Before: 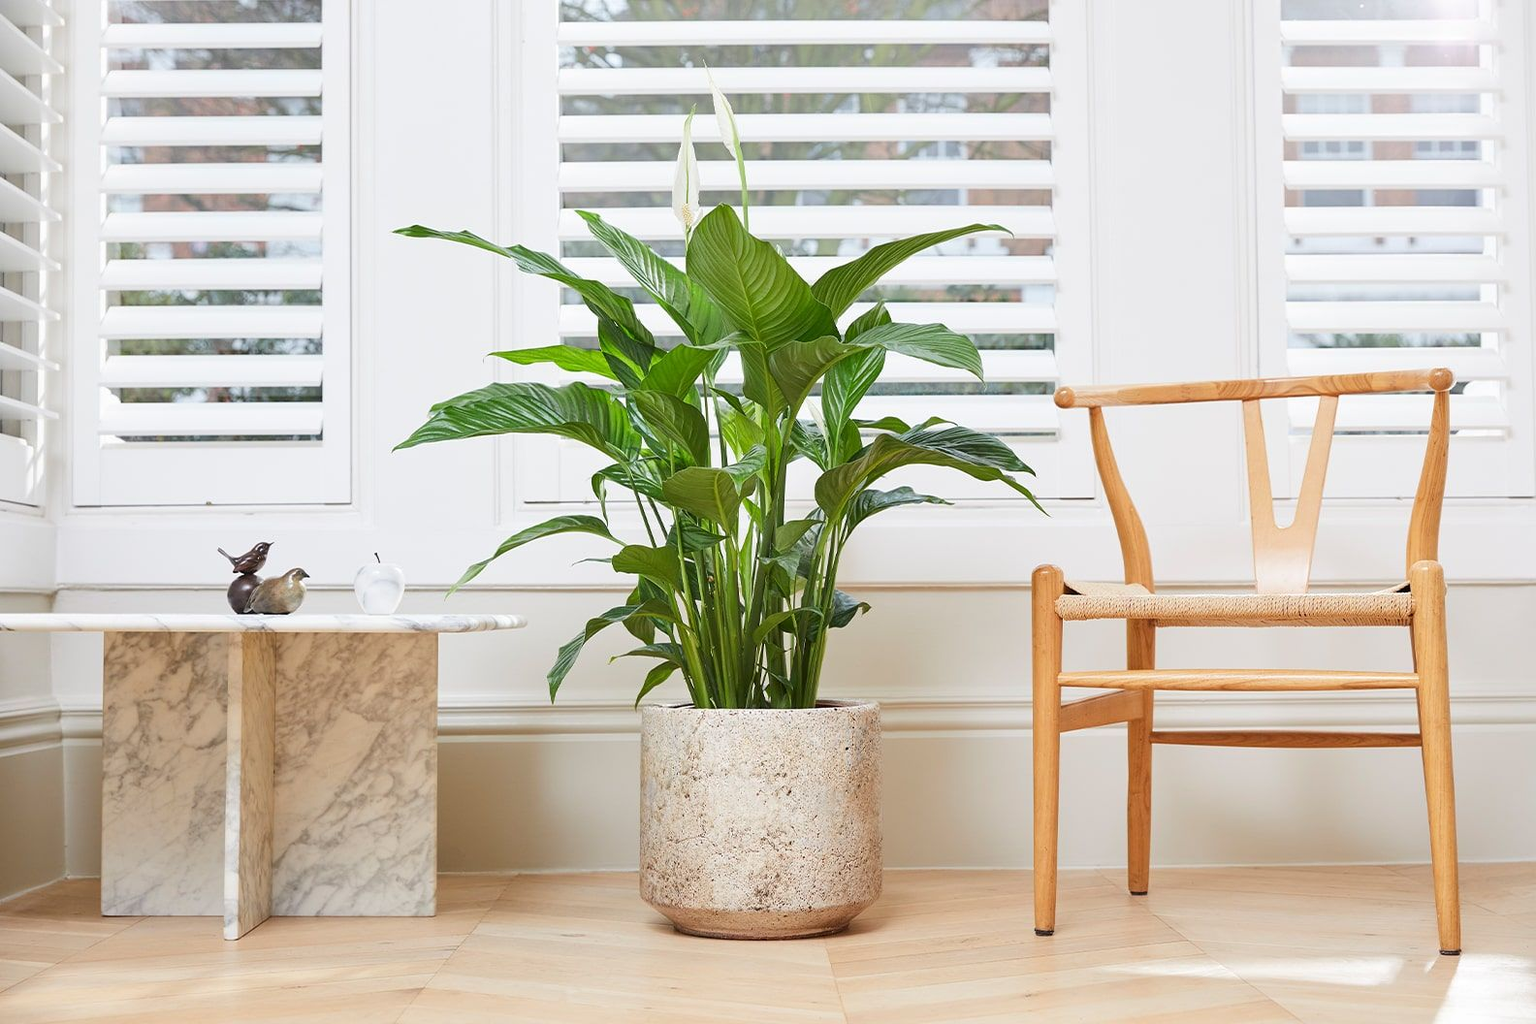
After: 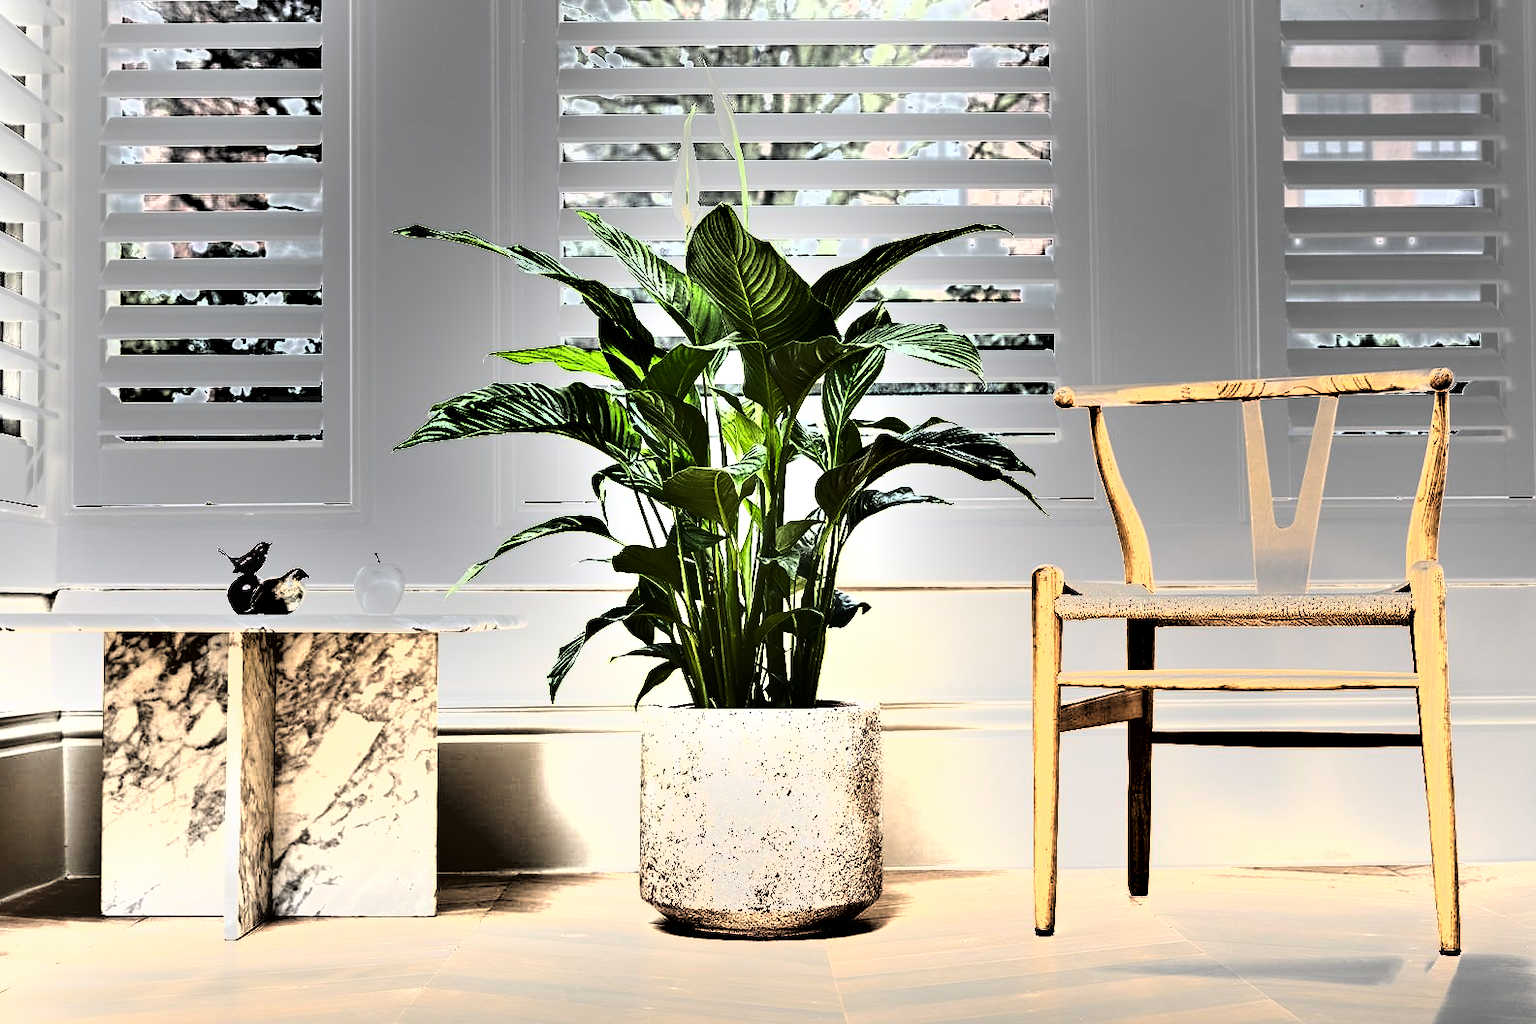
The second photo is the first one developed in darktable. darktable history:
exposure: black level correction 0, exposure 1.39 EV, compensate exposure bias true, compensate highlight preservation false
shadows and highlights: radius 106.76, shadows 44.56, highlights -67.74, highlights color adjustment 0.219%, low approximation 0.01, soften with gaussian
